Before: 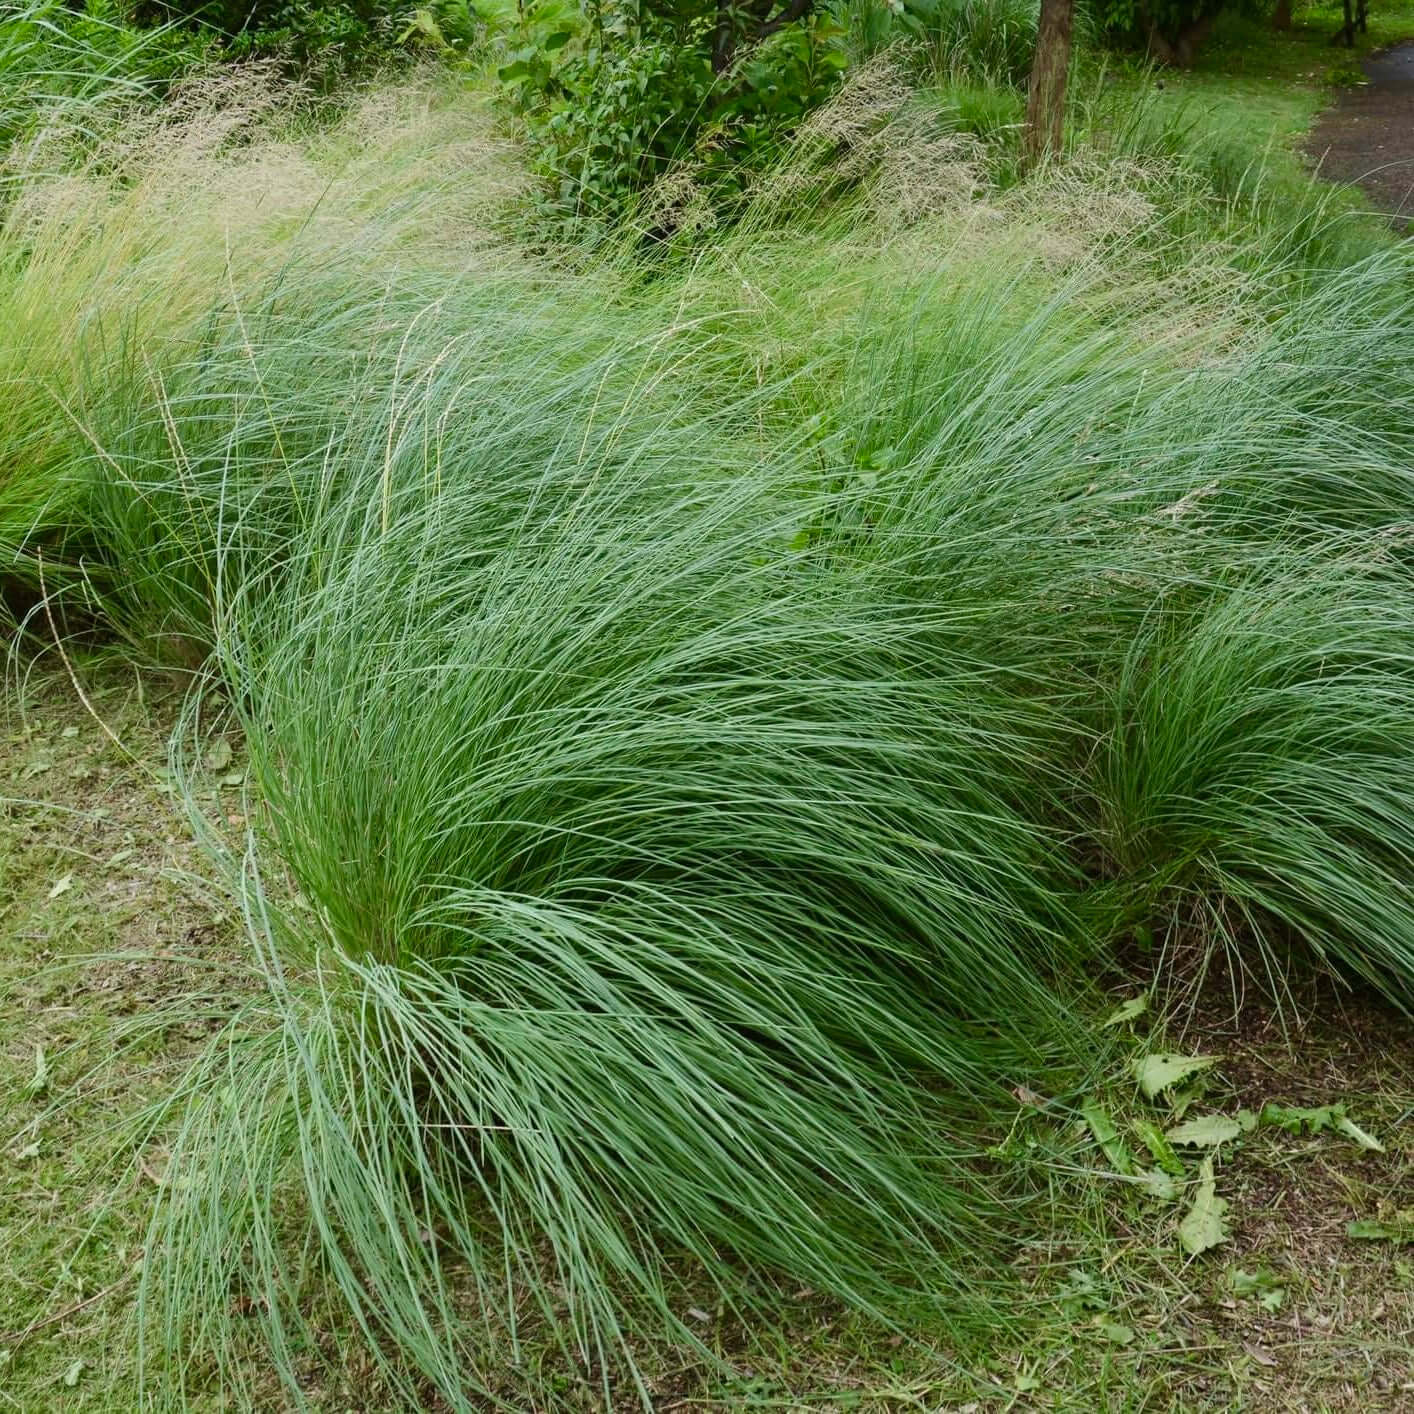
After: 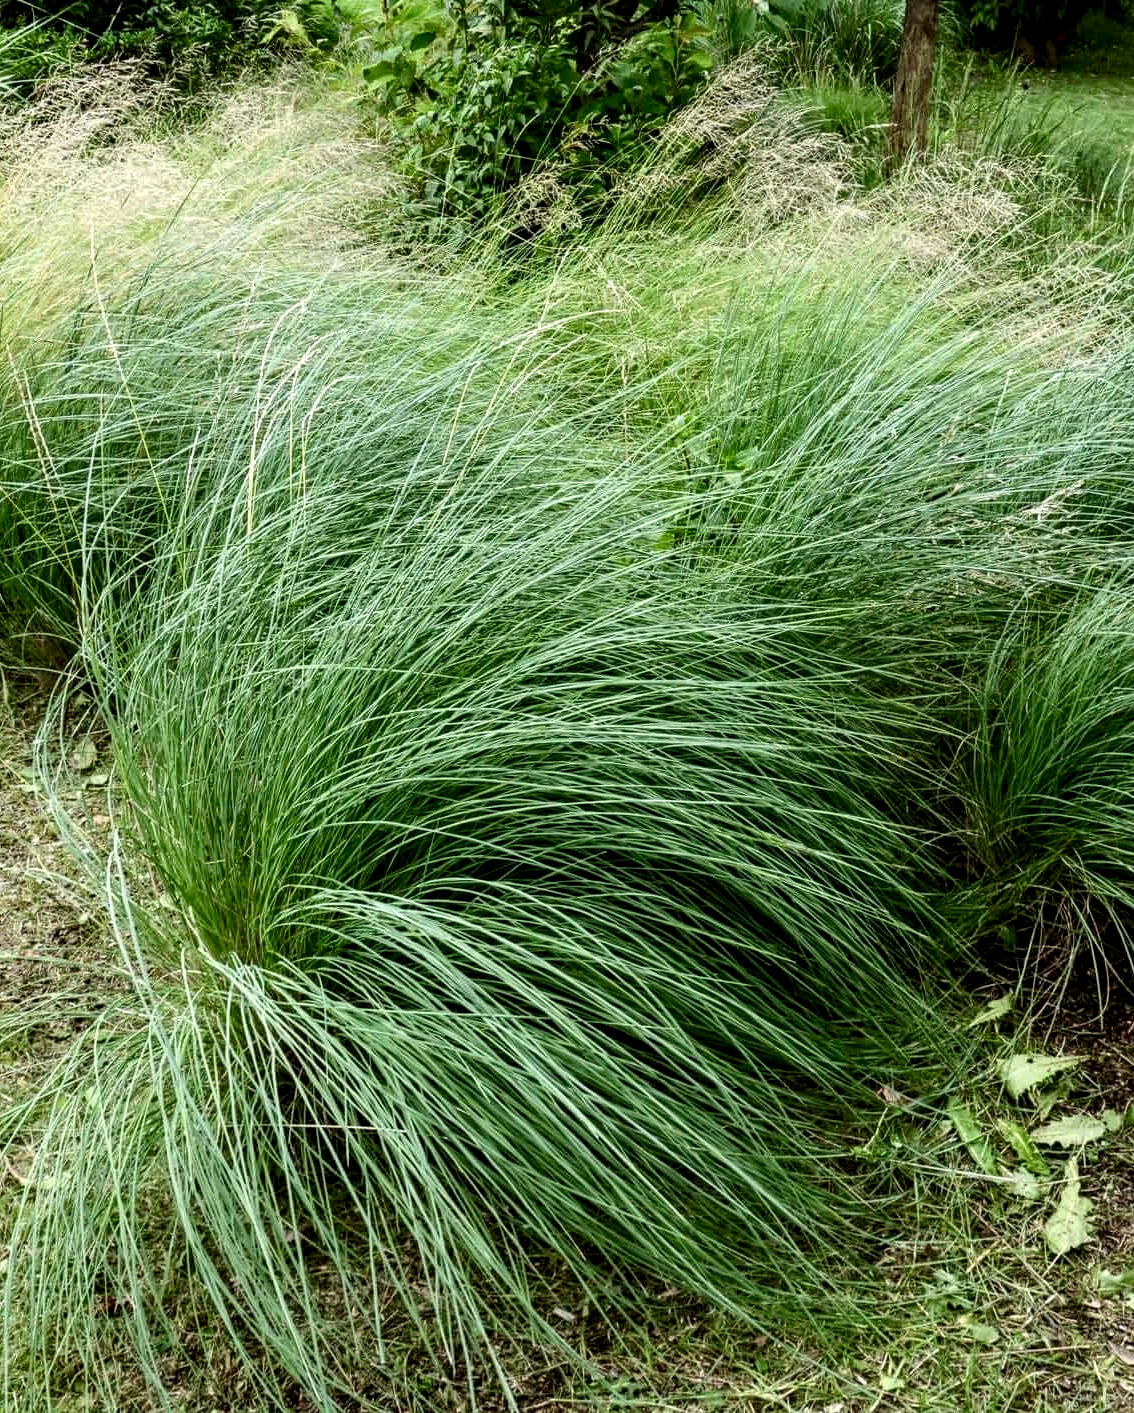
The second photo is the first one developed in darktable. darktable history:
crop and rotate: left 9.58%, right 10.167%
local contrast: highlights 81%, shadows 58%, detail 174%, midtone range 0.6
